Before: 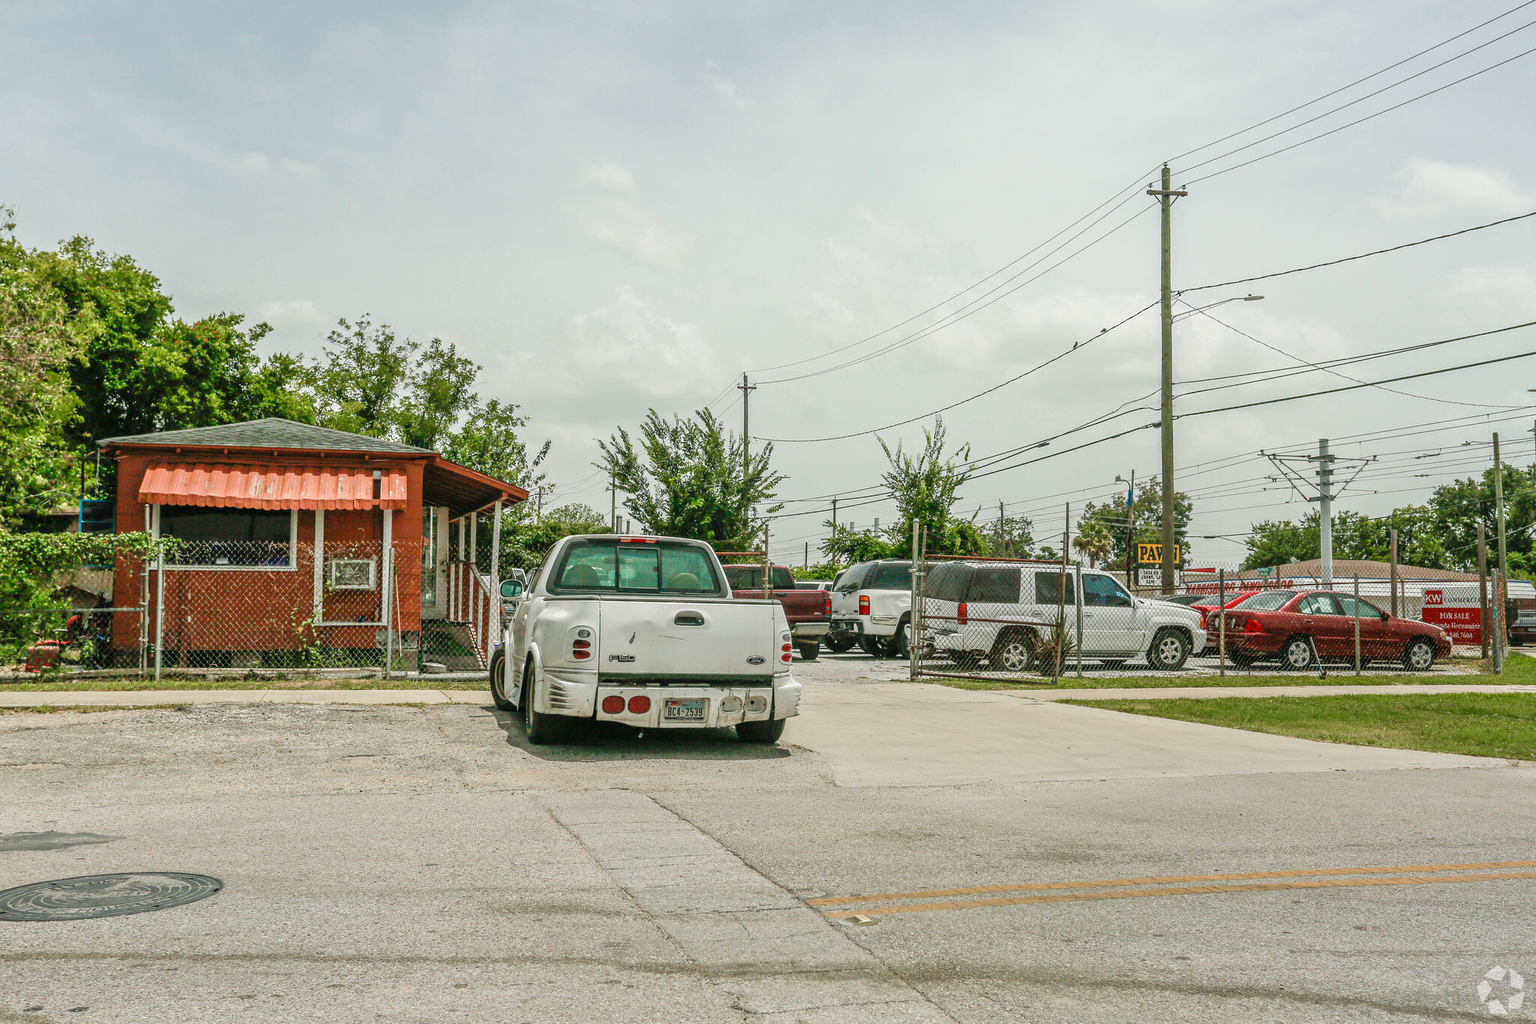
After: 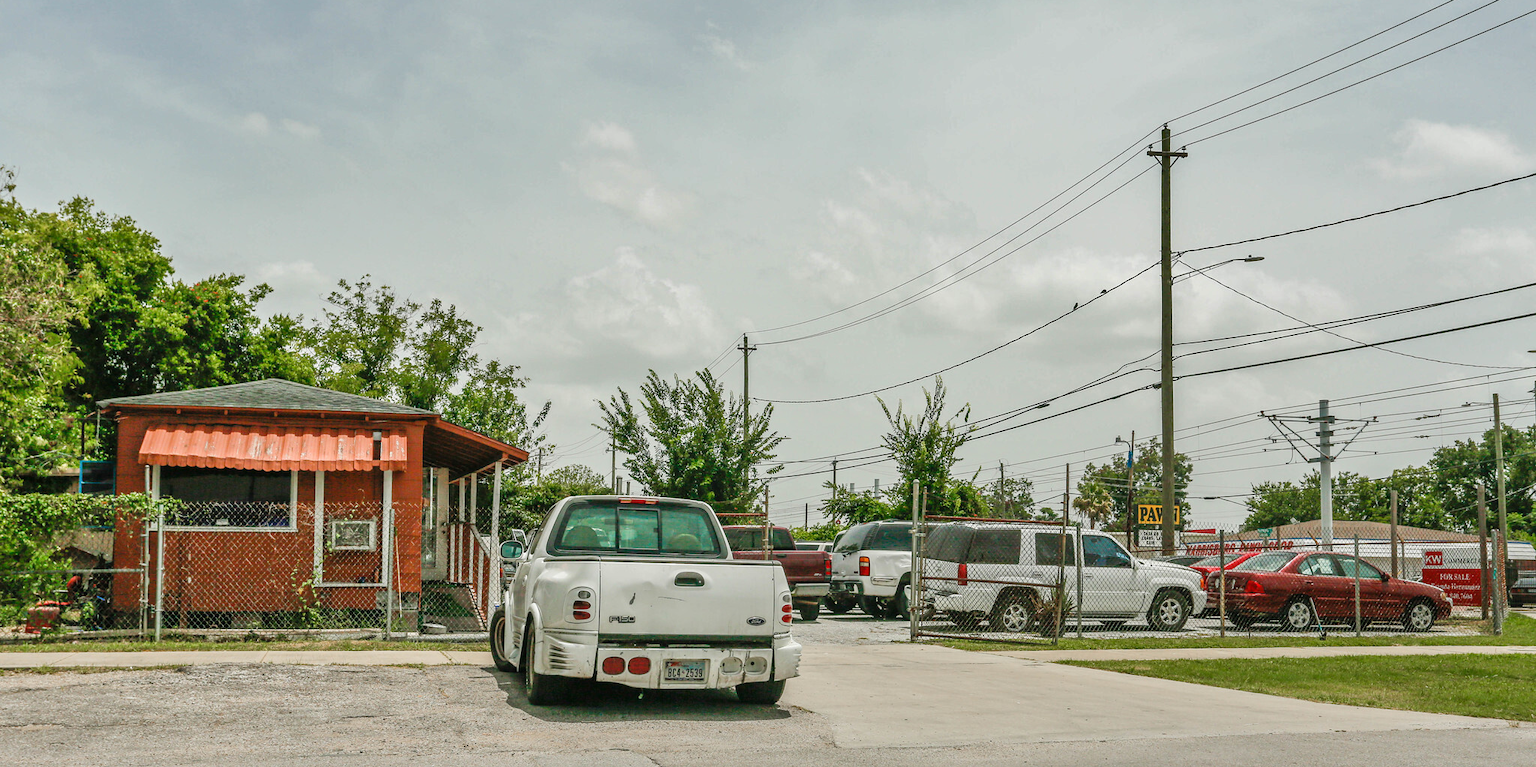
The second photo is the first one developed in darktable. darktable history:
shadows and highlights: soften with gaussian
crop: top 3.857%, bottom 21.132%
